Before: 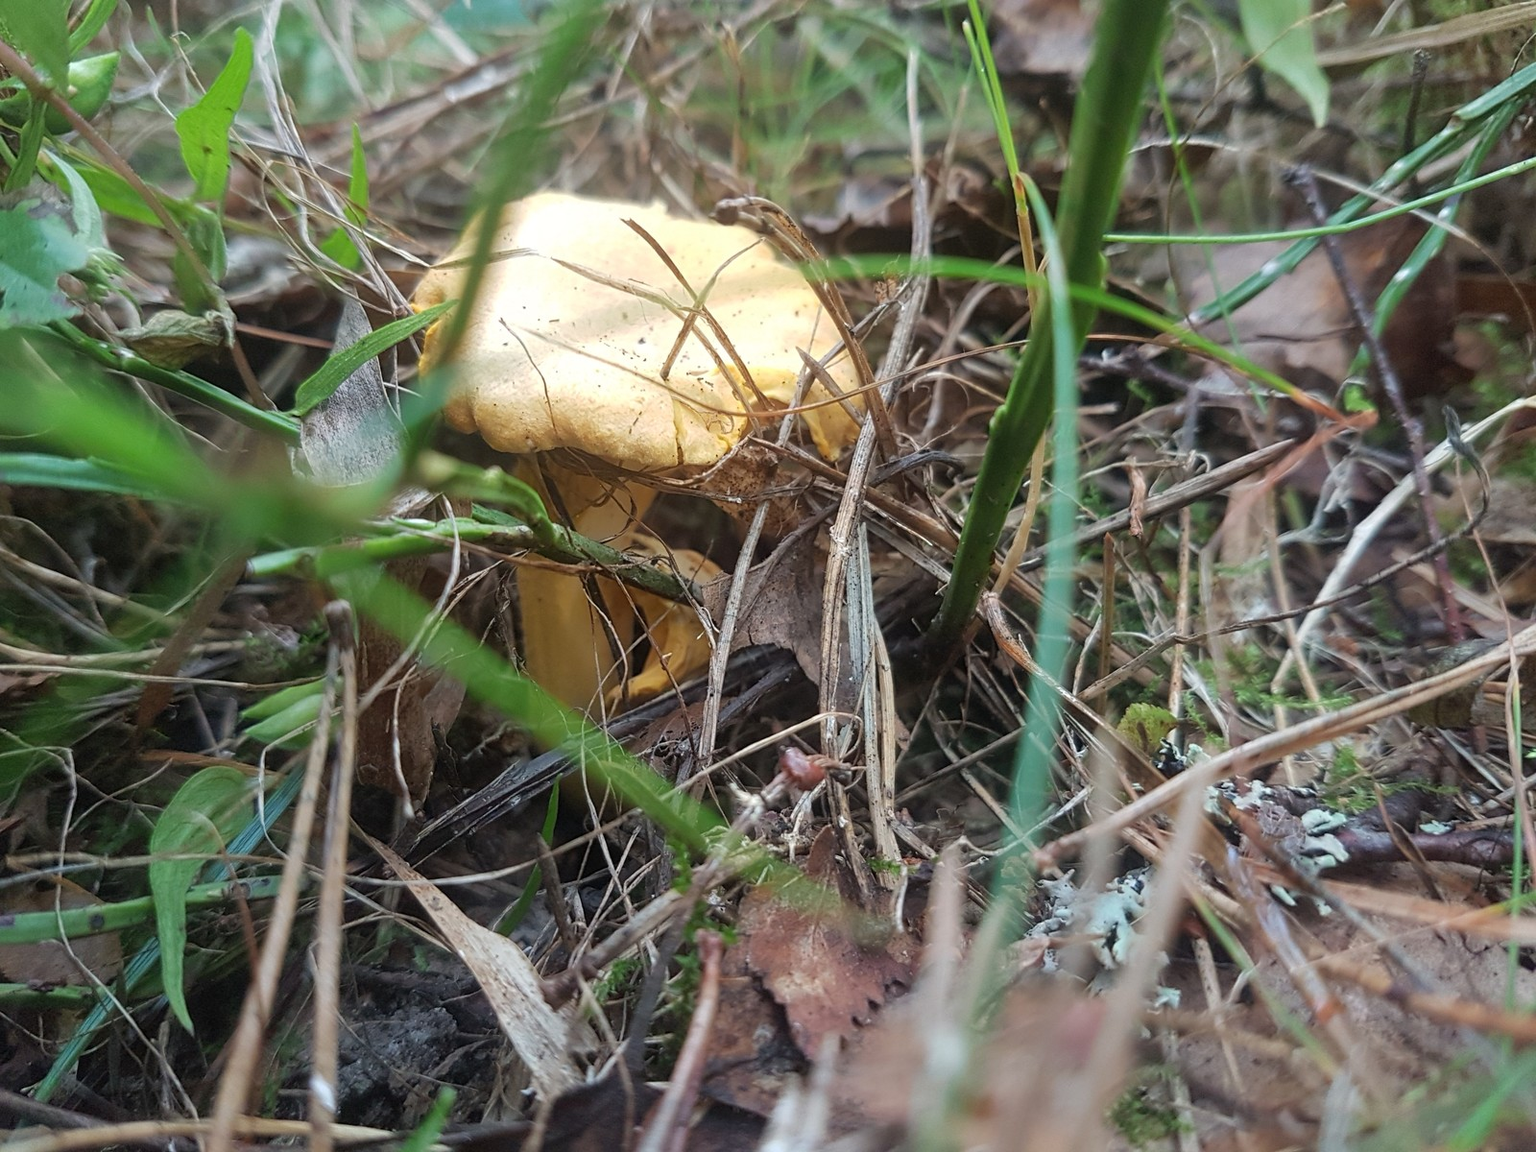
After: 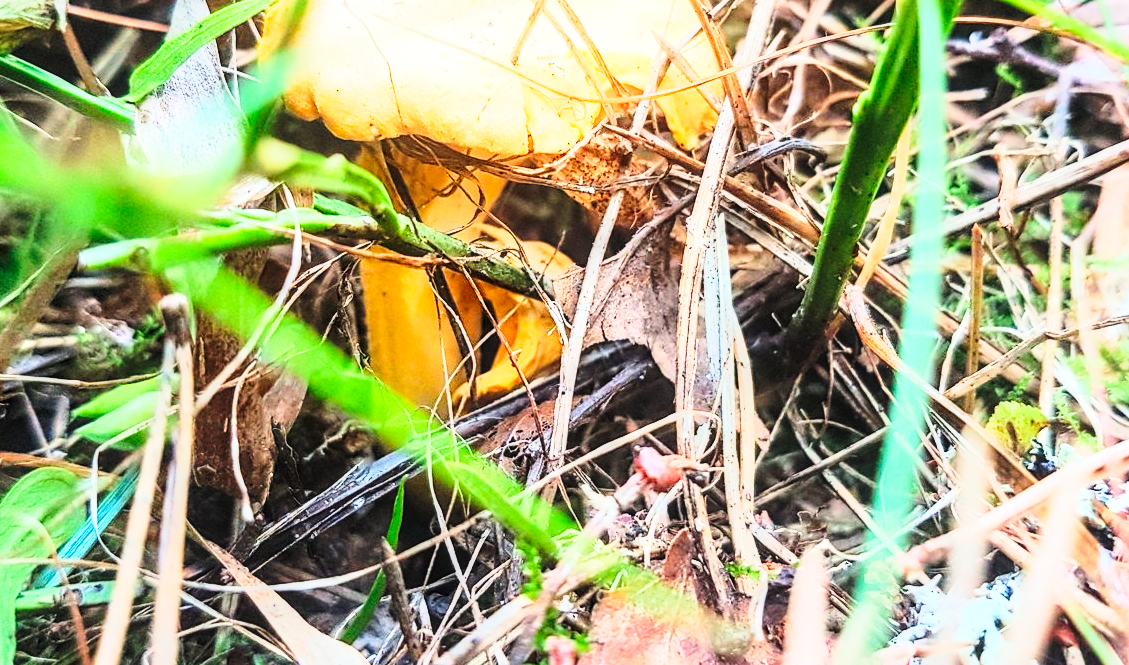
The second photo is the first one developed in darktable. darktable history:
crop: left 11.146%, top 27.592%, right 18.233%, bottom 16.992%
base curve: curves: ch0 [(0, 0) (0.036, 0.025) (0.121, 0.166) (0.206, 0.329) (0.605, 0.79) (1, 1)], preserve colors none
exposure: exposure 0.128 EV, compensate exposure bias true, compensate highlight preservation false
color balance rgb: global offset › hue 170.51°, perceptual saturation grading › global saturation 0.066%, contrast -9.38%
sharpen: radius 2.872, amount 0.883, threshold 47.139
local contrast: detail 130%
tone curve: curves: ch0 [(0, 0) (0.003, 0.003) (0.011, 0.011) (0.025, 0.026) (0.044, 0.045) (0.069, 0.087) (0.1, 0.141) (0.136, 0.202) (0.177, 0.271) (0.224, 0.357) (0.277, 0.461) (0.335, 0.583) (0.399, 0.685) (0.468, 0.782) (0.543, 0.867) (0.623, 0.927) (0.709, 0.96) (0.801, 0.975) (0.898, 0.987) (1, 1)], color space Lab, linked channels, preserve colors none
